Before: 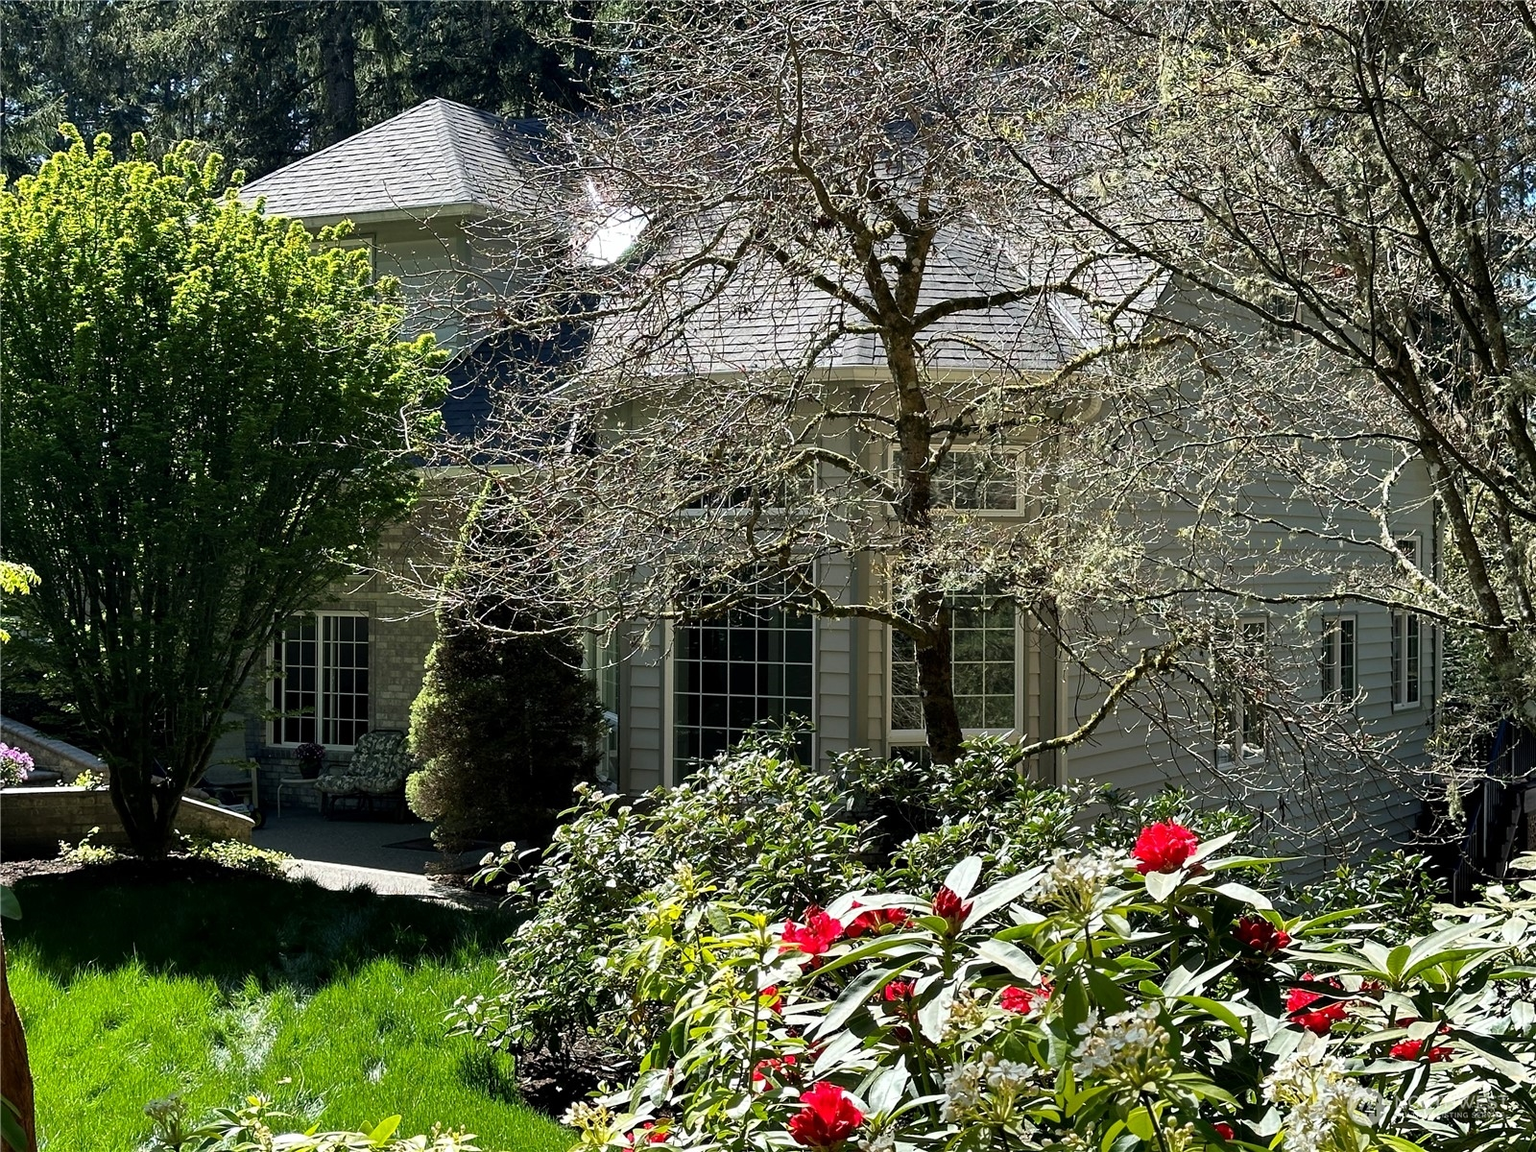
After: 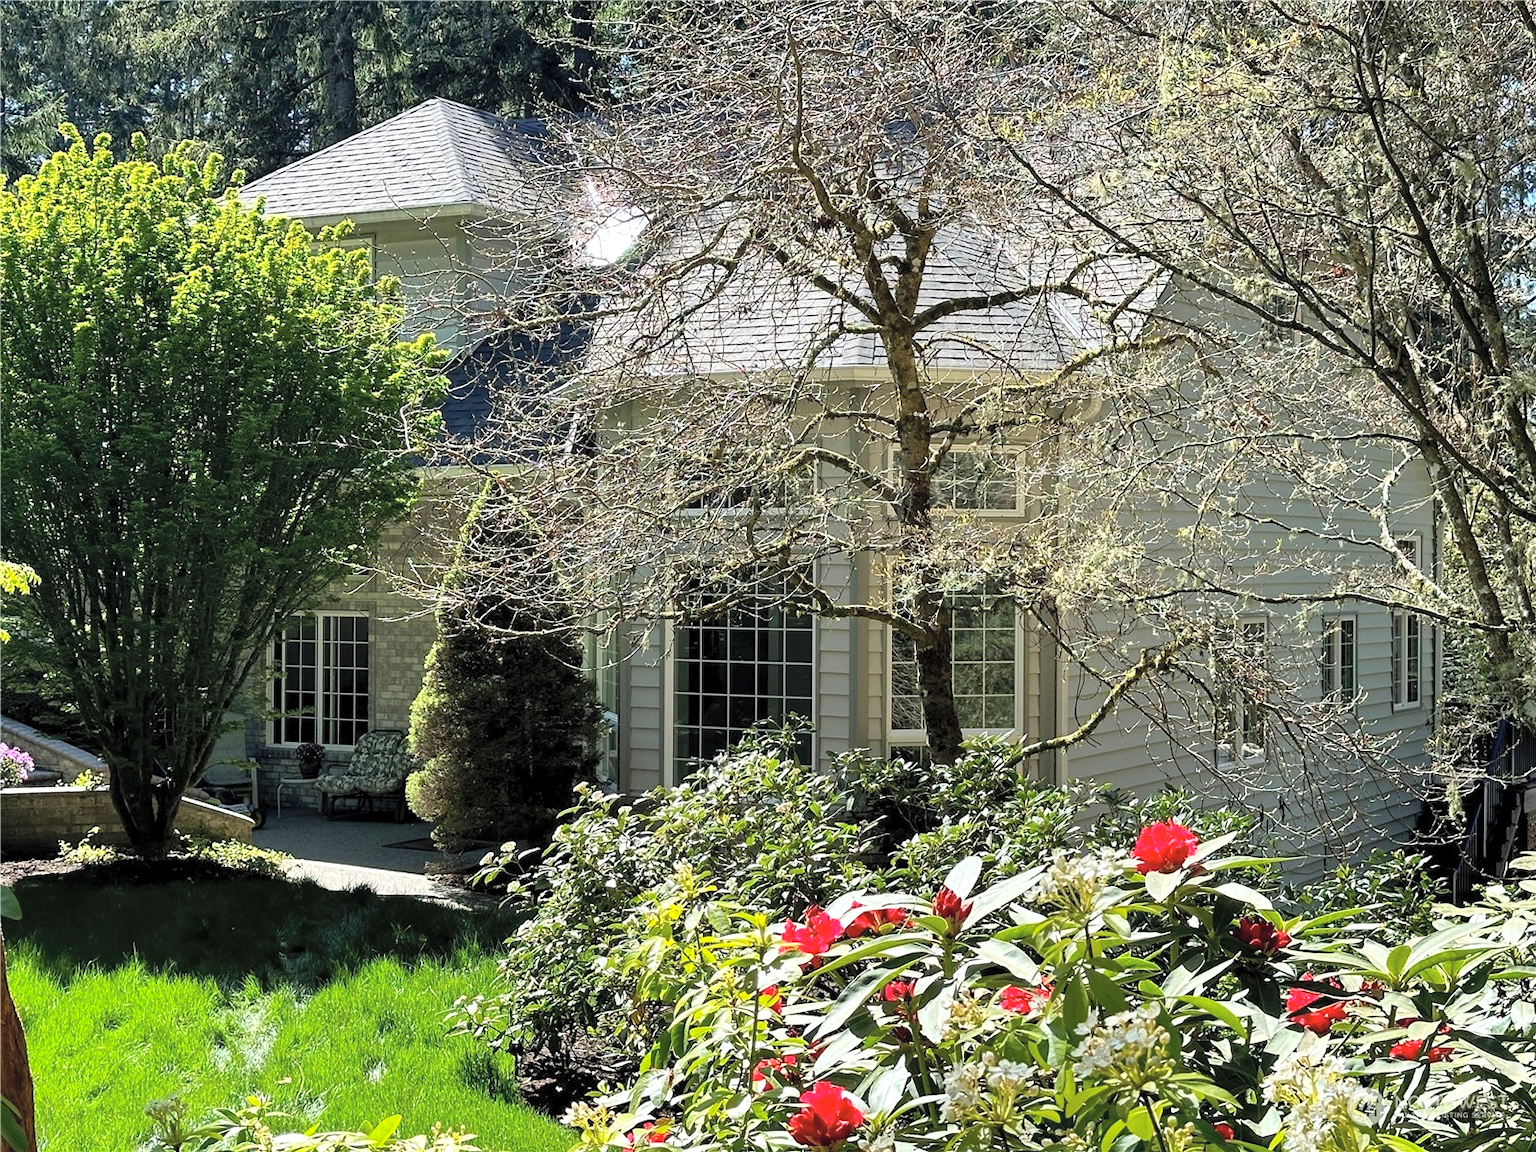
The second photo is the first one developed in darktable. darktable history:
contrast brightness saturation: contrast 0.101, brightness 0.294, saturation 0.143
local contrast: highlights 104%, shadows 98%, detail 120%, midtone range 0.2
